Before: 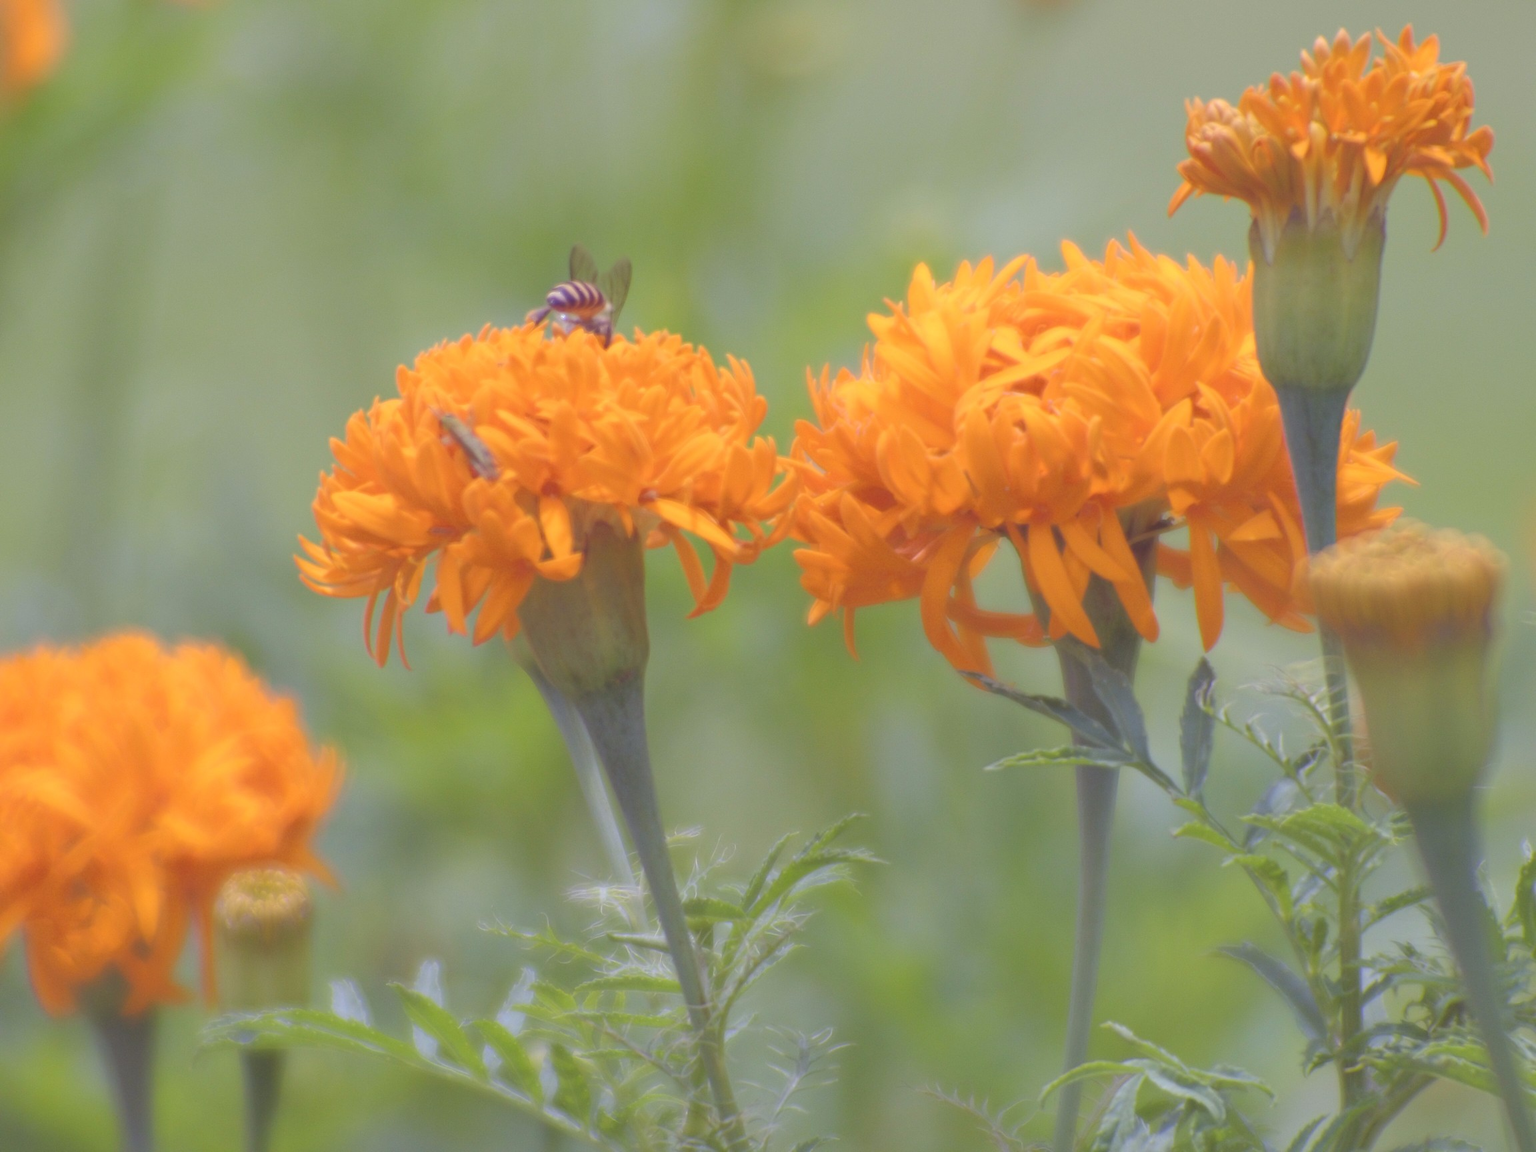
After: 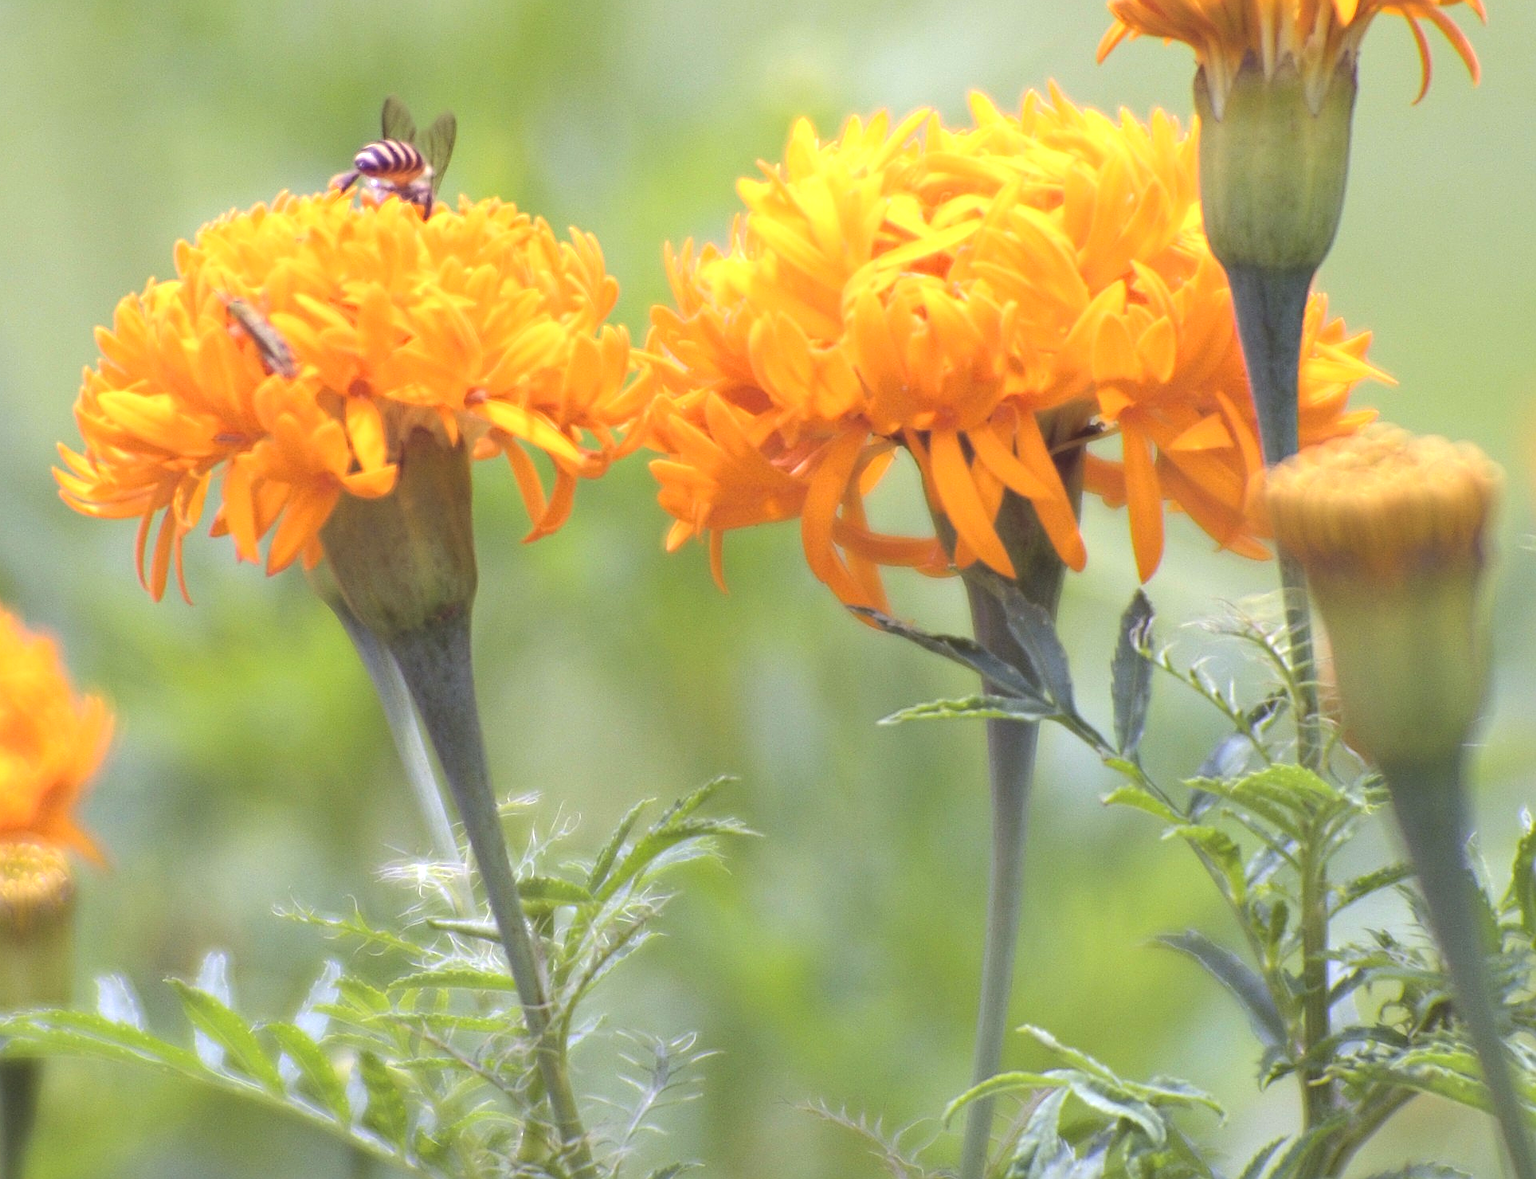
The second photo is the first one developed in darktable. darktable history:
tone equalizer: -8 EV -1.08 EV, -7 EV -1.01 EV, -6 EV -0.867 EV, -5 EV -0.578 EV, -3 EV 0.578 EV, -2 EV 0.867 EV, -1 EV 1.01 EV, +0 EV 1.08 EV, edges refinement/feathering 500, mask exposure compensation -1.57 EV, preserve details no
sharpen: on, module defaults
haze removal: on, module defaults
exposure: compensate highlight preservation false
crop: left 16.315%, top 14.246%
